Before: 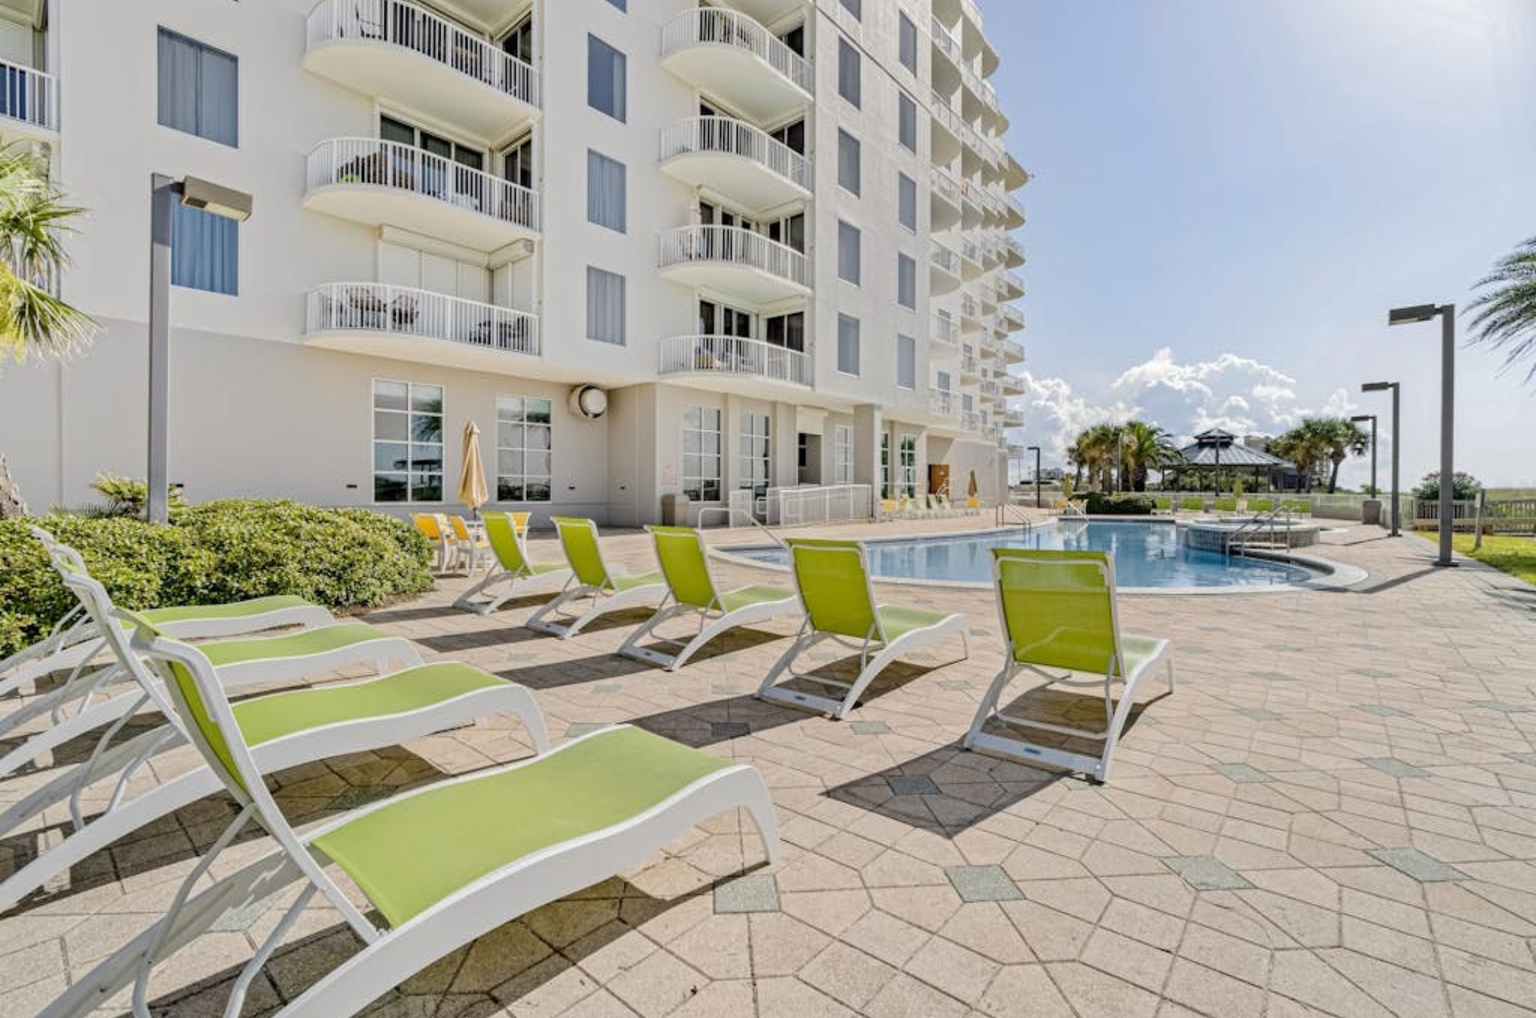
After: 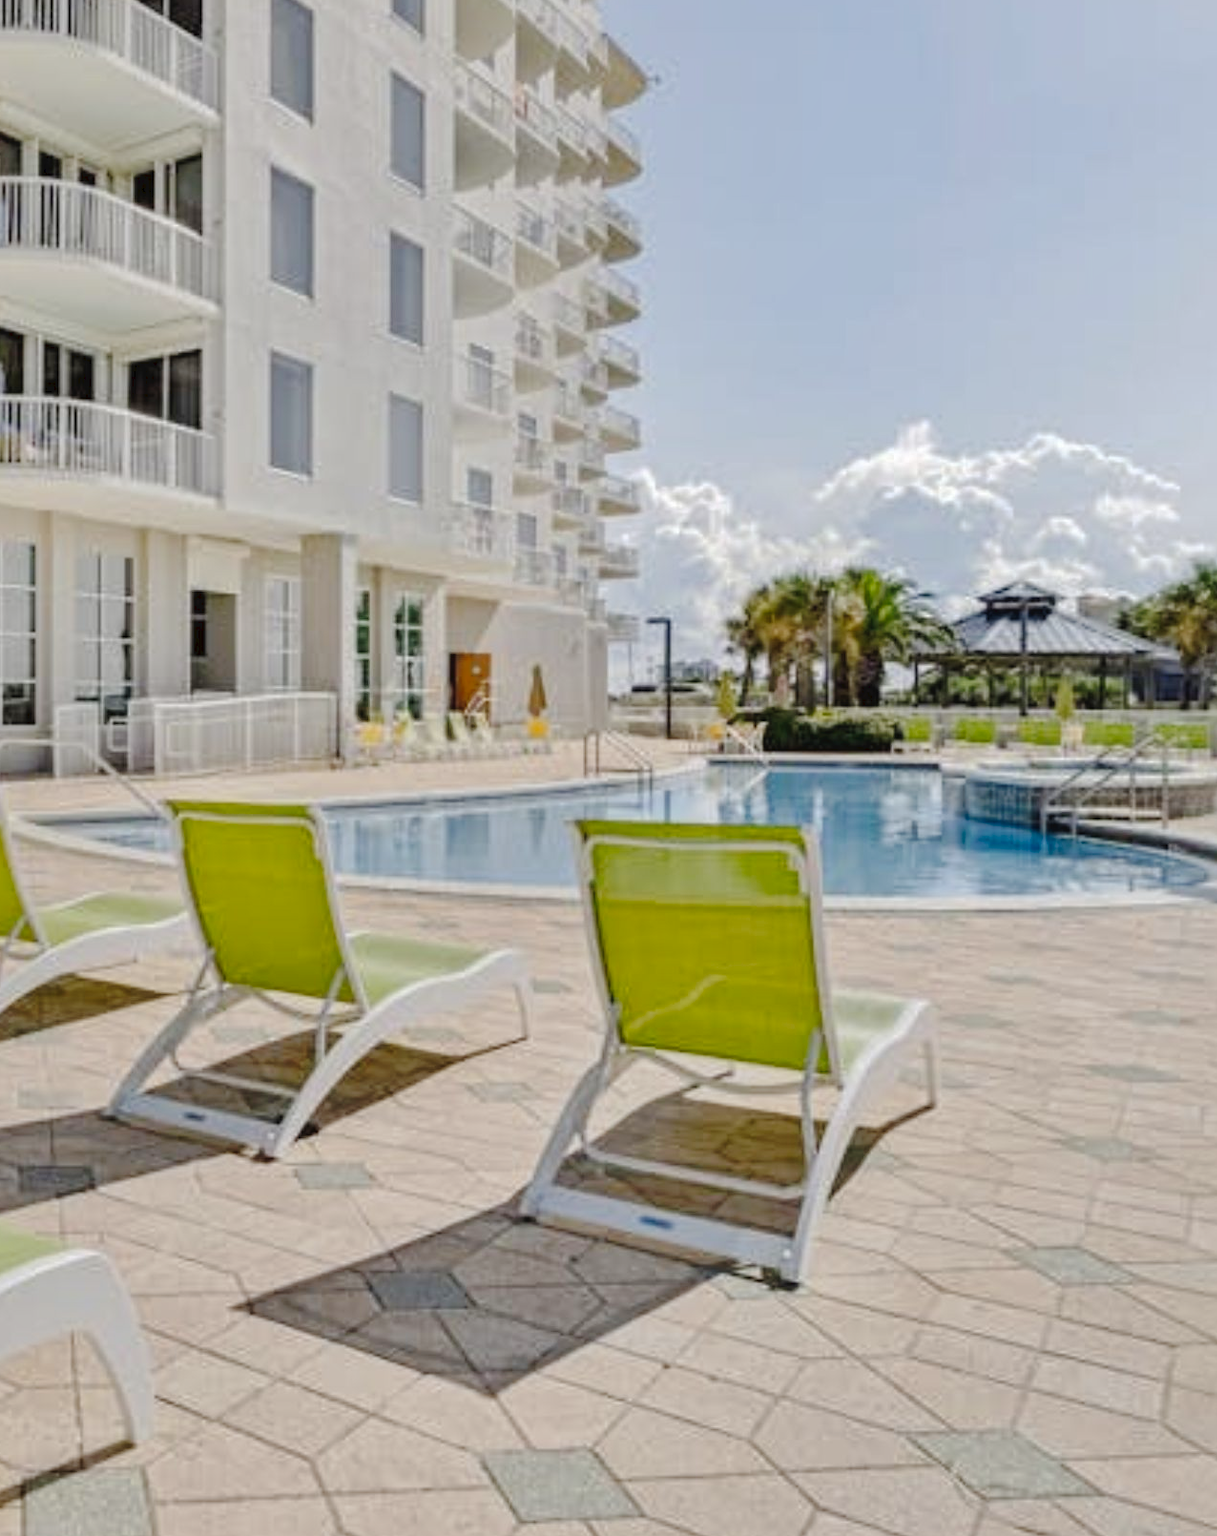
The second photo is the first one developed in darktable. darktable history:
crop: left 45.721%, top 13.393%, right 14.118%, bottom 10.01%
shadows and highlights: on, module defaults
tone curve: curves: ch0 [(0, 0) (0.003, 0.02) (0.011, 0.023) (0.025, 0.028) (0.044, 0.045) (0.069, 0.063) (0.1, 0.09) (0.136, 0.122) (0.177, 0.166) (0.224, 0.223) (0.277, 0.297) (0.335, 0.384) (0.399, 0.461) (0.468, 0.549) (0.543, 0.632) (0.623, 0.705) (0.709, 0.772) (0.801, 0.844) (0.898, 0.91) (1, 1)], preserve colors none
